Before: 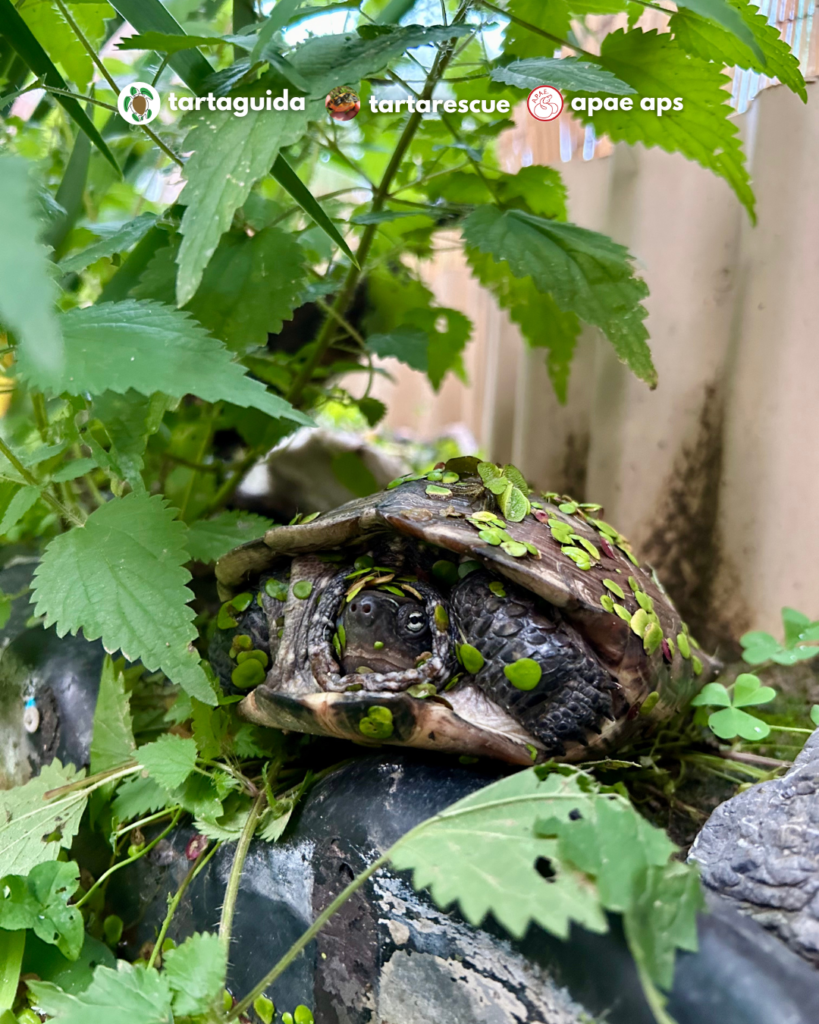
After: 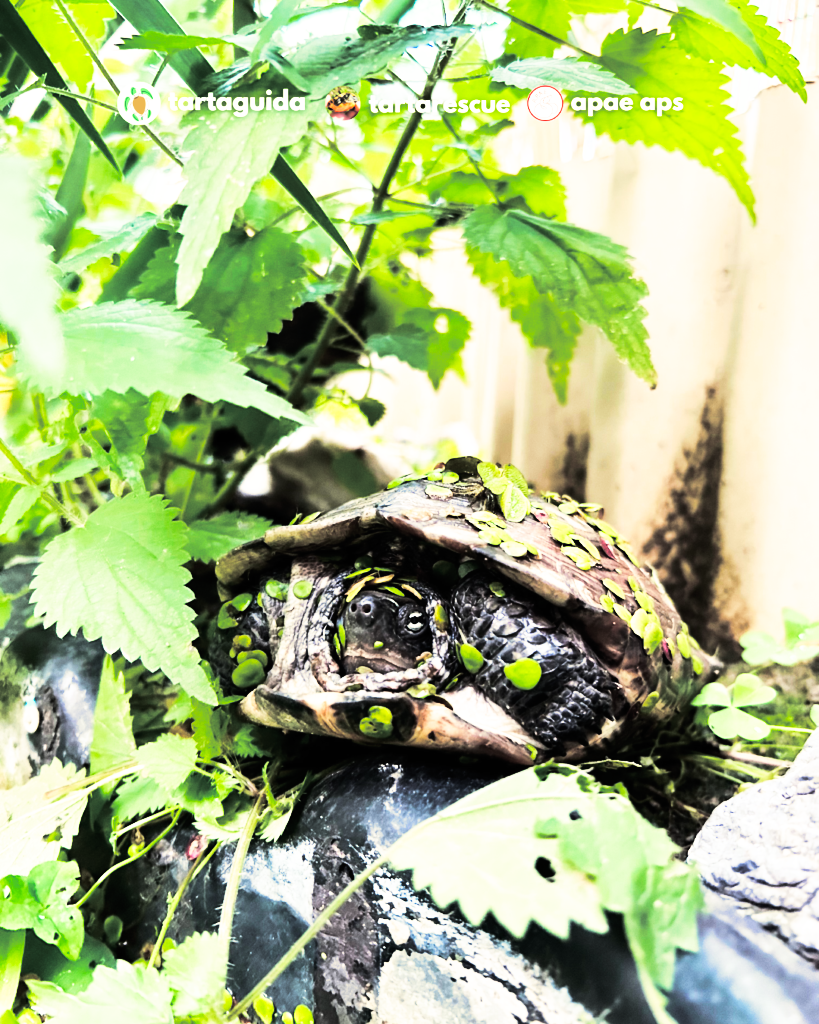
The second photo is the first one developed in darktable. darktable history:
contrast brightness saturation: contrast 0.24, brightness 0.09
split-toning: shadows › hue 43.2°, shadows › saturation 0, highlights › hue 50.4°, highlights › saturation 1
base curve: curves: ch0 [(0, 0) (0.007, 0.004) (0.027, 0.03) (0.046, 0.07) (0.207, 0.54) (0.442, 0.872) (0.673, 0.972) (1, 1)], preserve colors none
